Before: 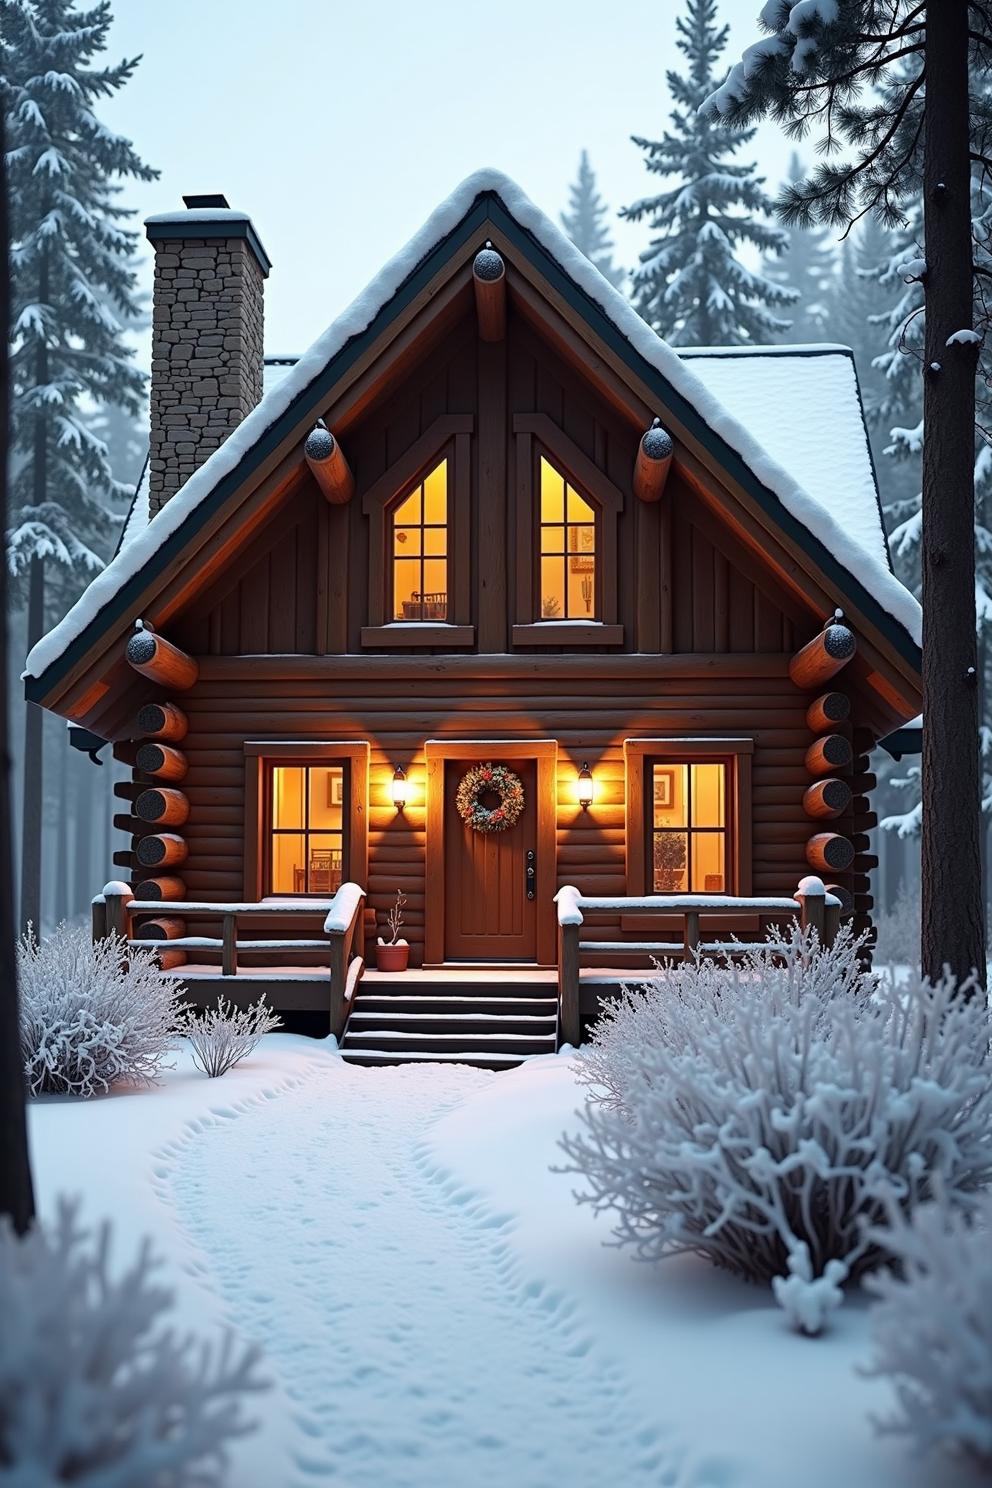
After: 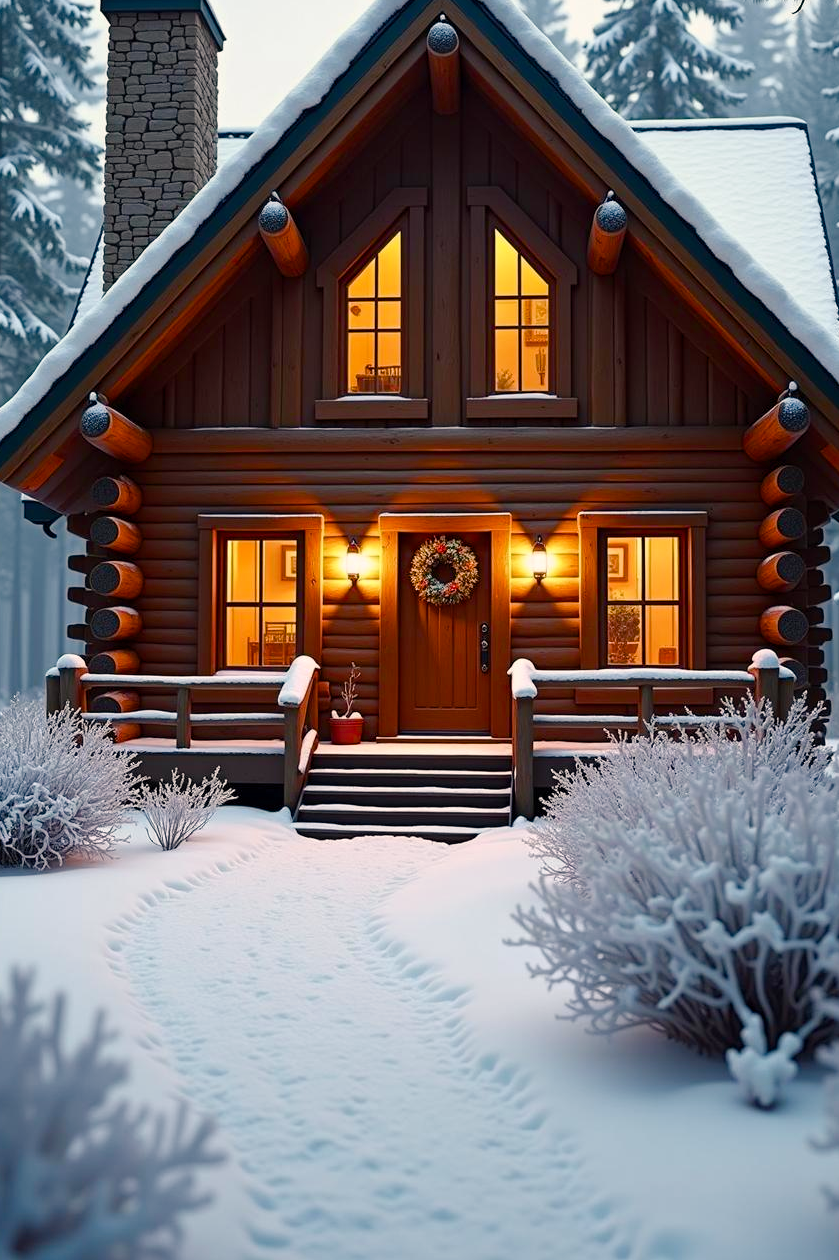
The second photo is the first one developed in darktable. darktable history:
crop and rotate: left 4.7%, top 15.318%, right 10.71%
color balance rgb: shadows lift › chroma 0.867%, shadows lift › hue 114.37°, highlights gain › chroma 3.024%, highlights gain › hue 60.1°, perceptual saturation grading › global saturation 20%, perceptual saturation grading › highlights -25.175%, perceptual saturation grading › shadows 49.765%
